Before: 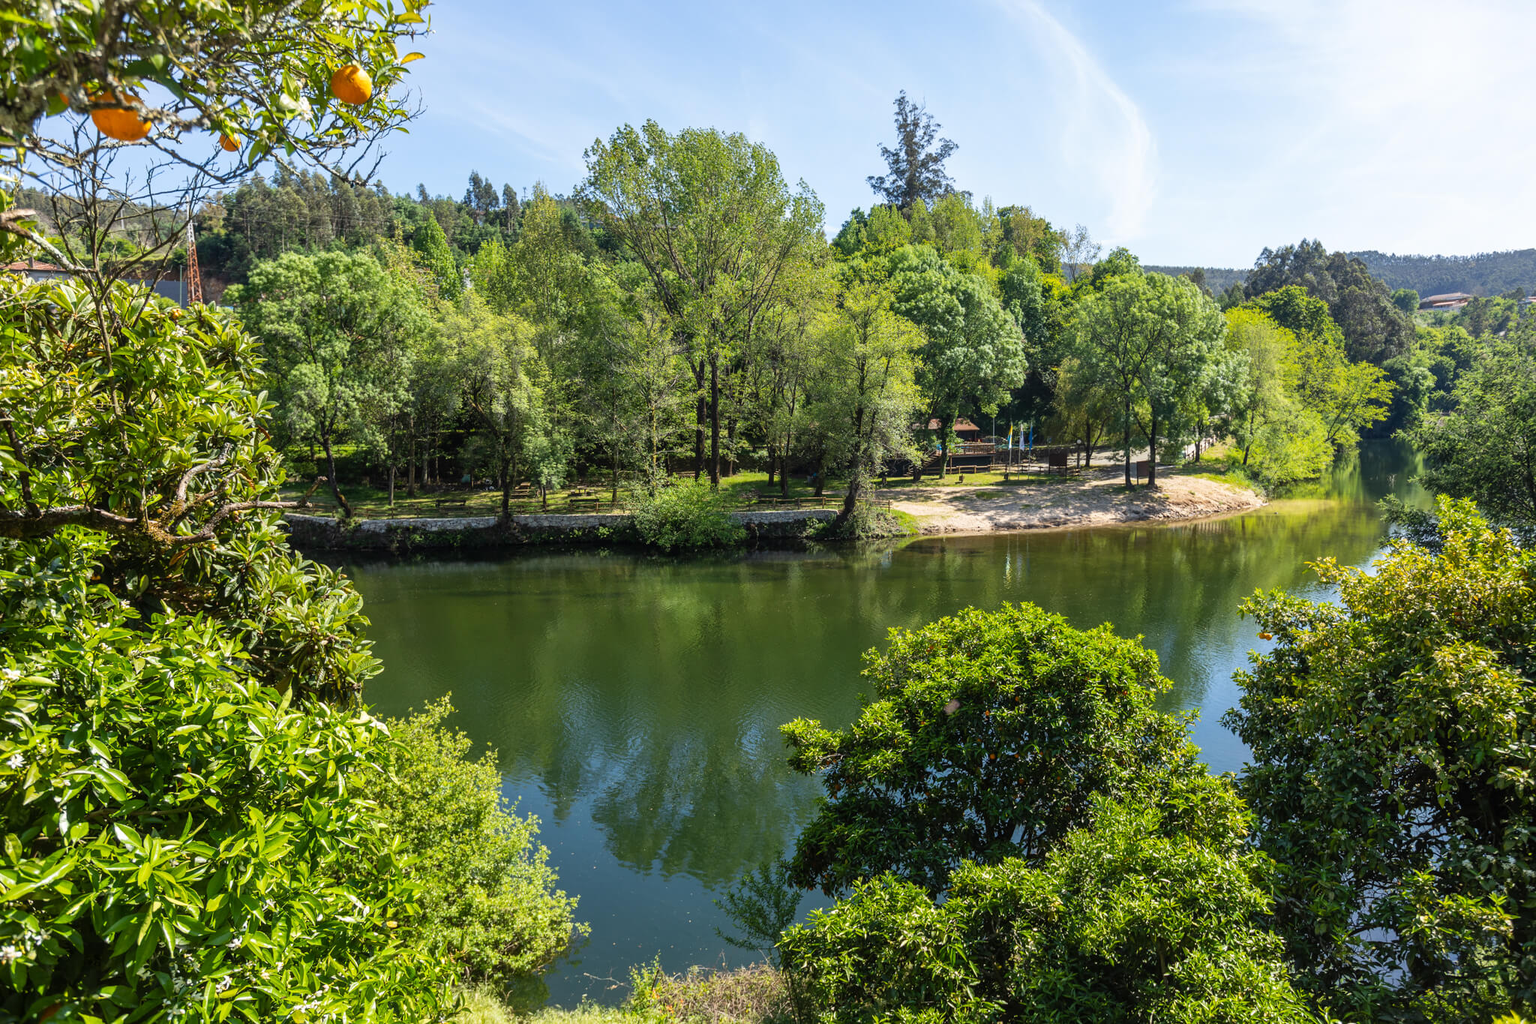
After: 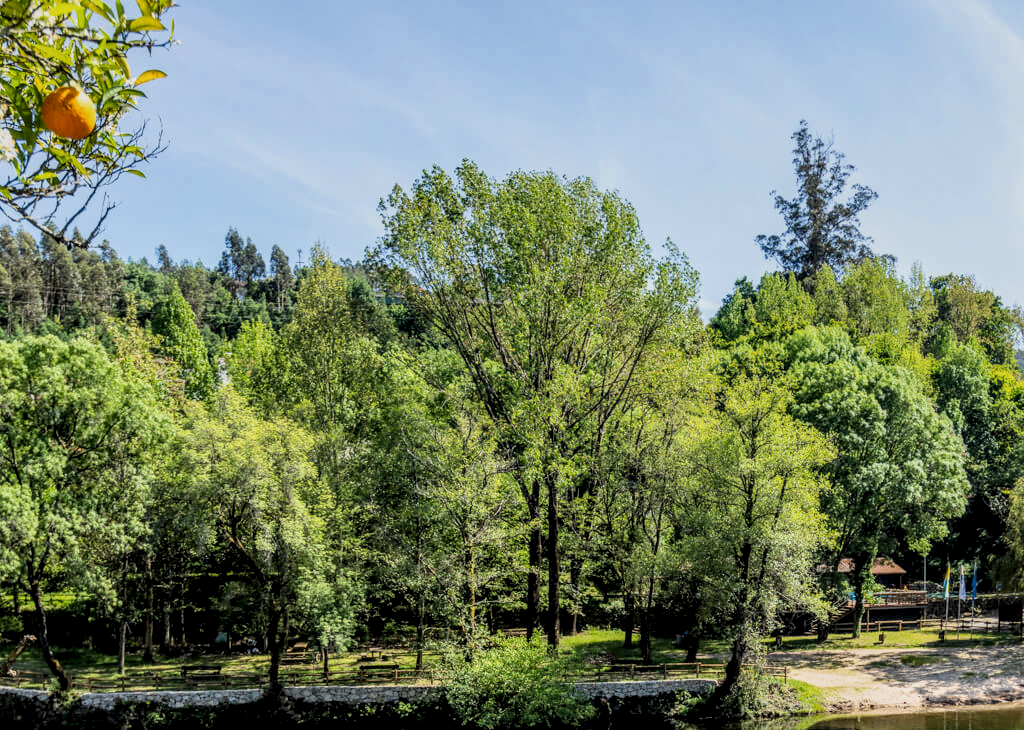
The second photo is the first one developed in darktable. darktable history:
crop: left 19.556%, right 30.401%, bottom 46.458%
filmic rgb: black relative exposure -7.48 EV, white relative exposure 4.83 EV, hardness 3.4, color science v6 (2022)
exposure: exposure 0.197 EV, compensate highlight preservation false
local contrast: highlights 20%, detail 150%
